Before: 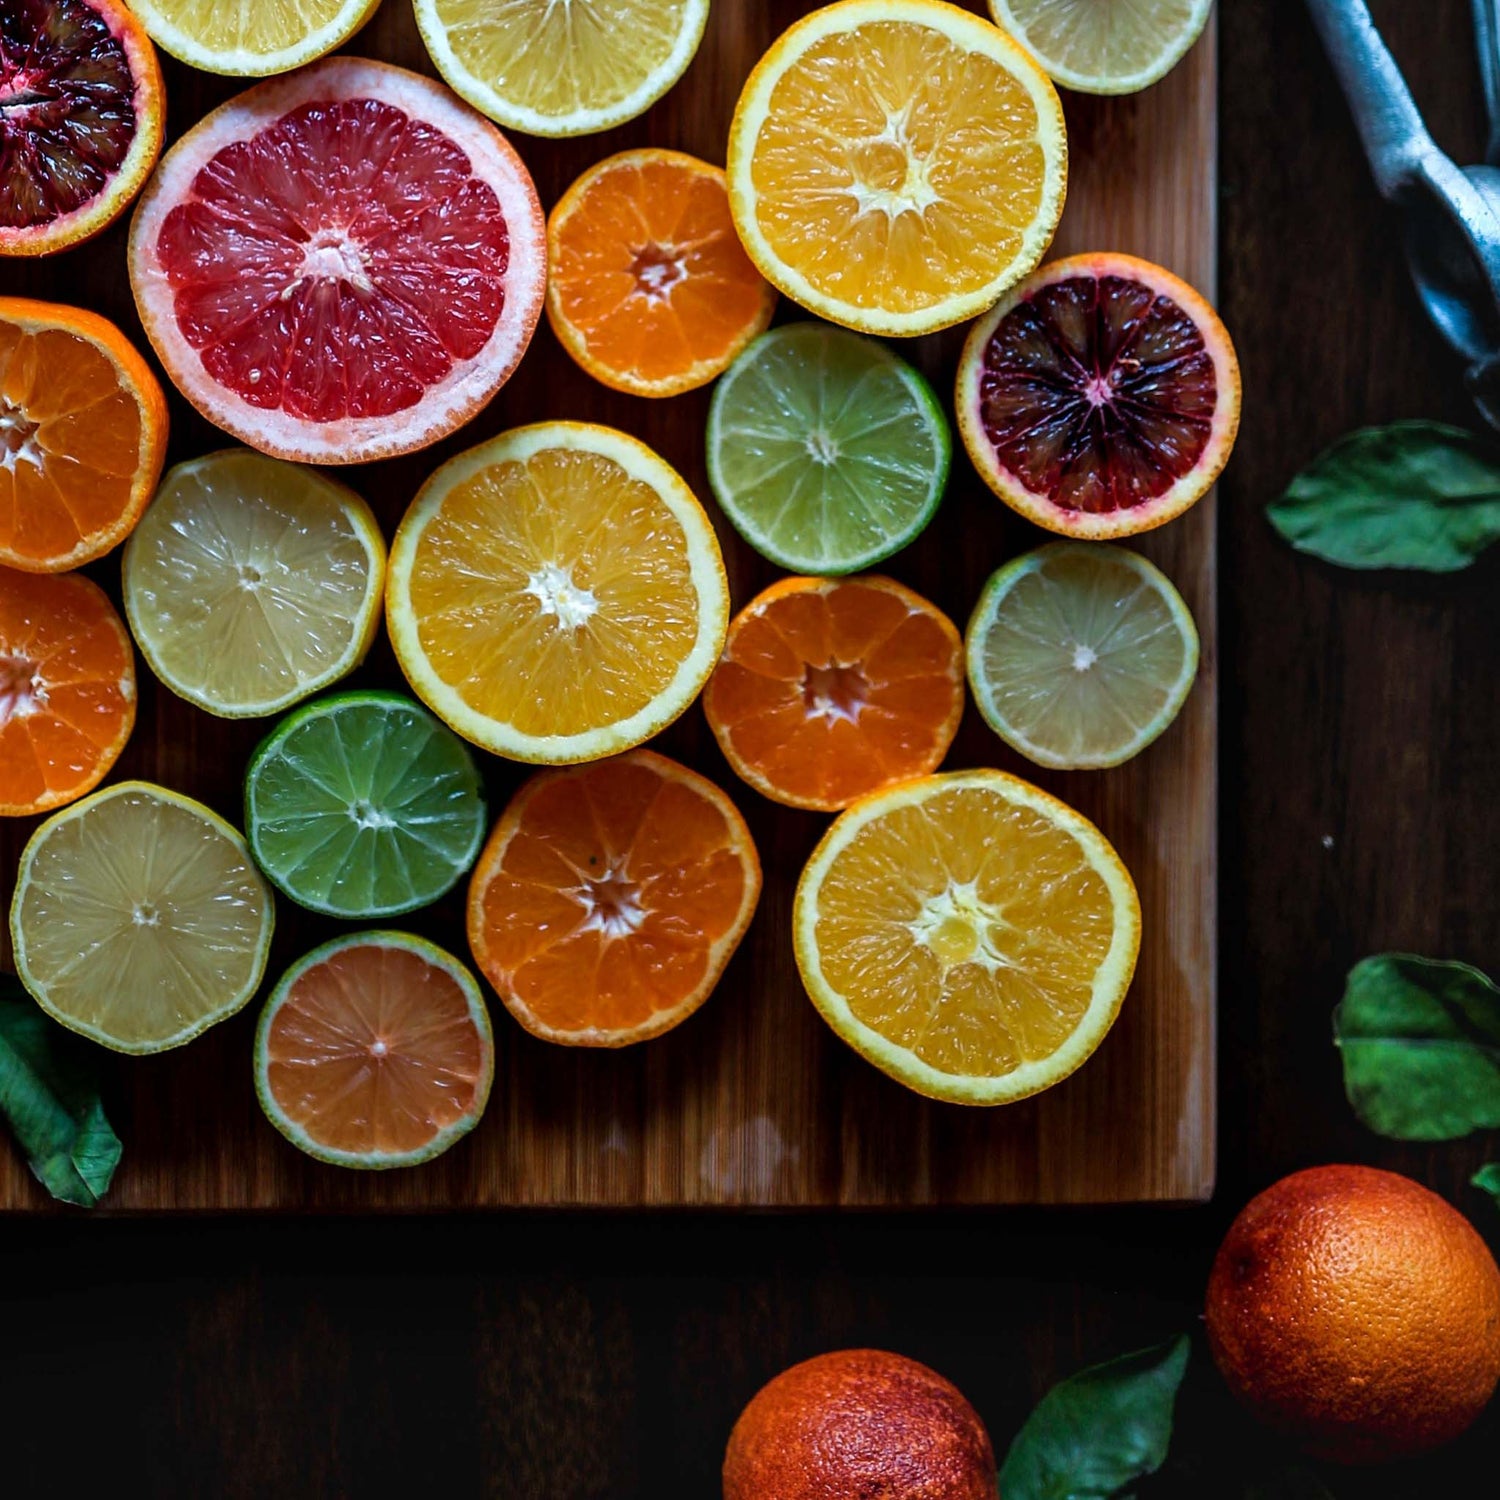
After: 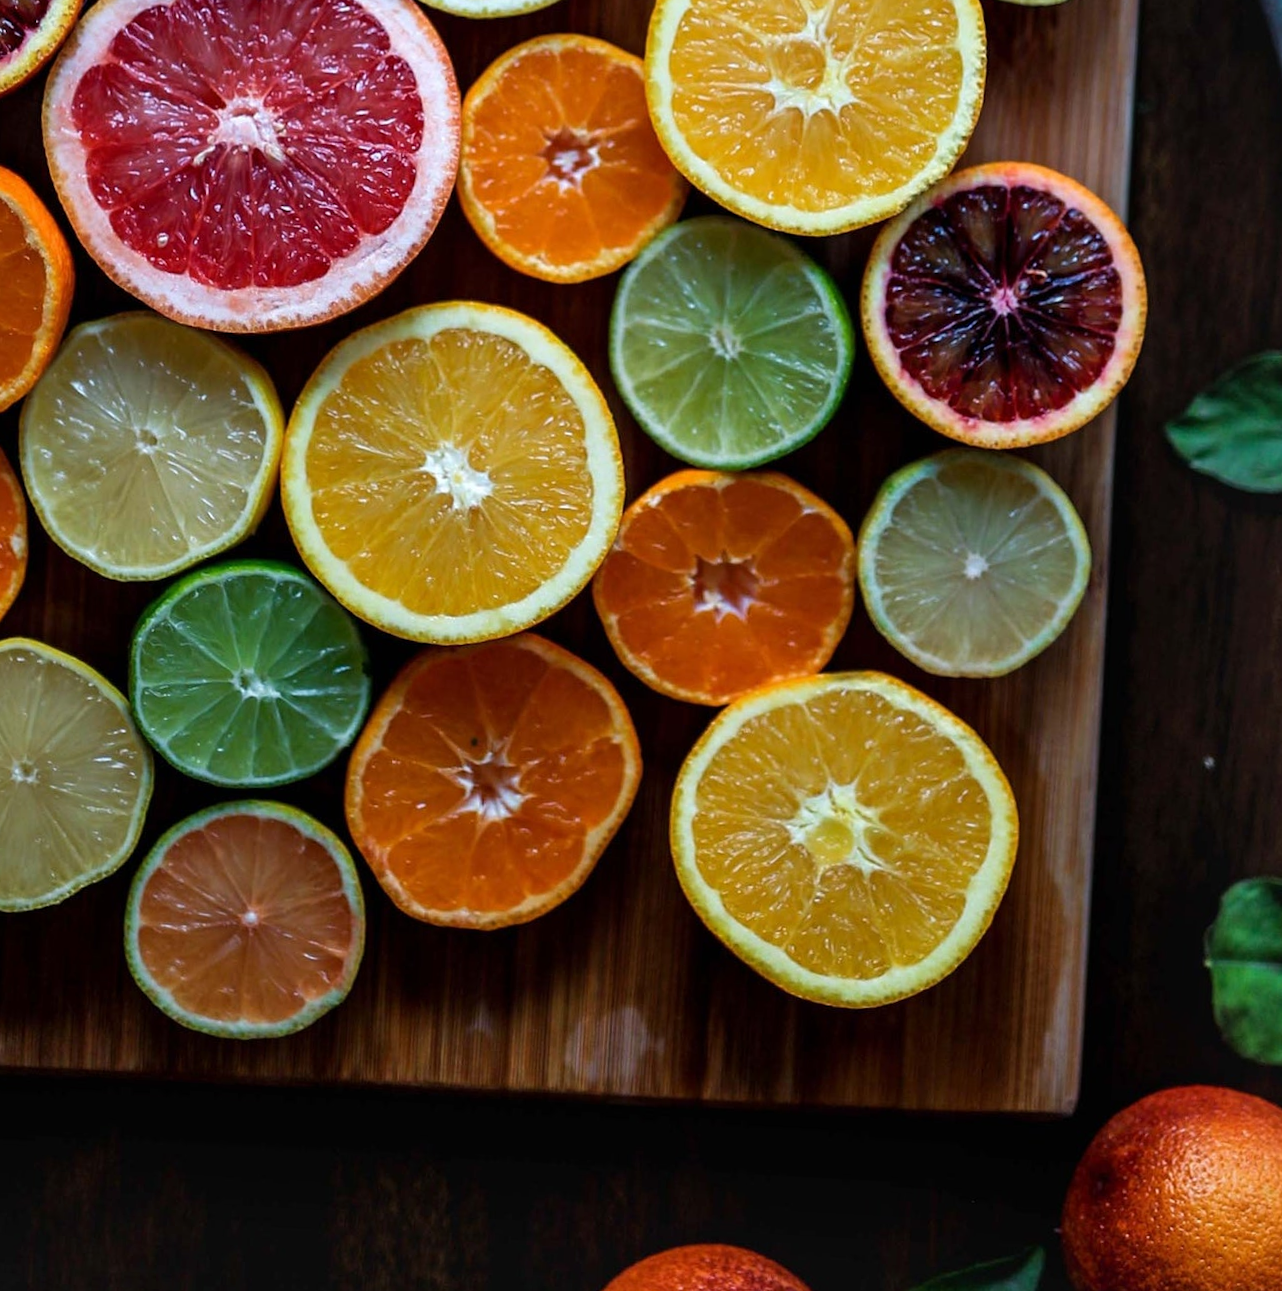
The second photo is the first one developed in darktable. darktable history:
crop and rotate: angle -3.08°, left 5.369%, top 5.168%, right 4.656%, bottom 4.254%
shadows and highlights: radius 333.79, shadows 65.33, highlights 6.37, compress 87.59%, soften with gaussian
